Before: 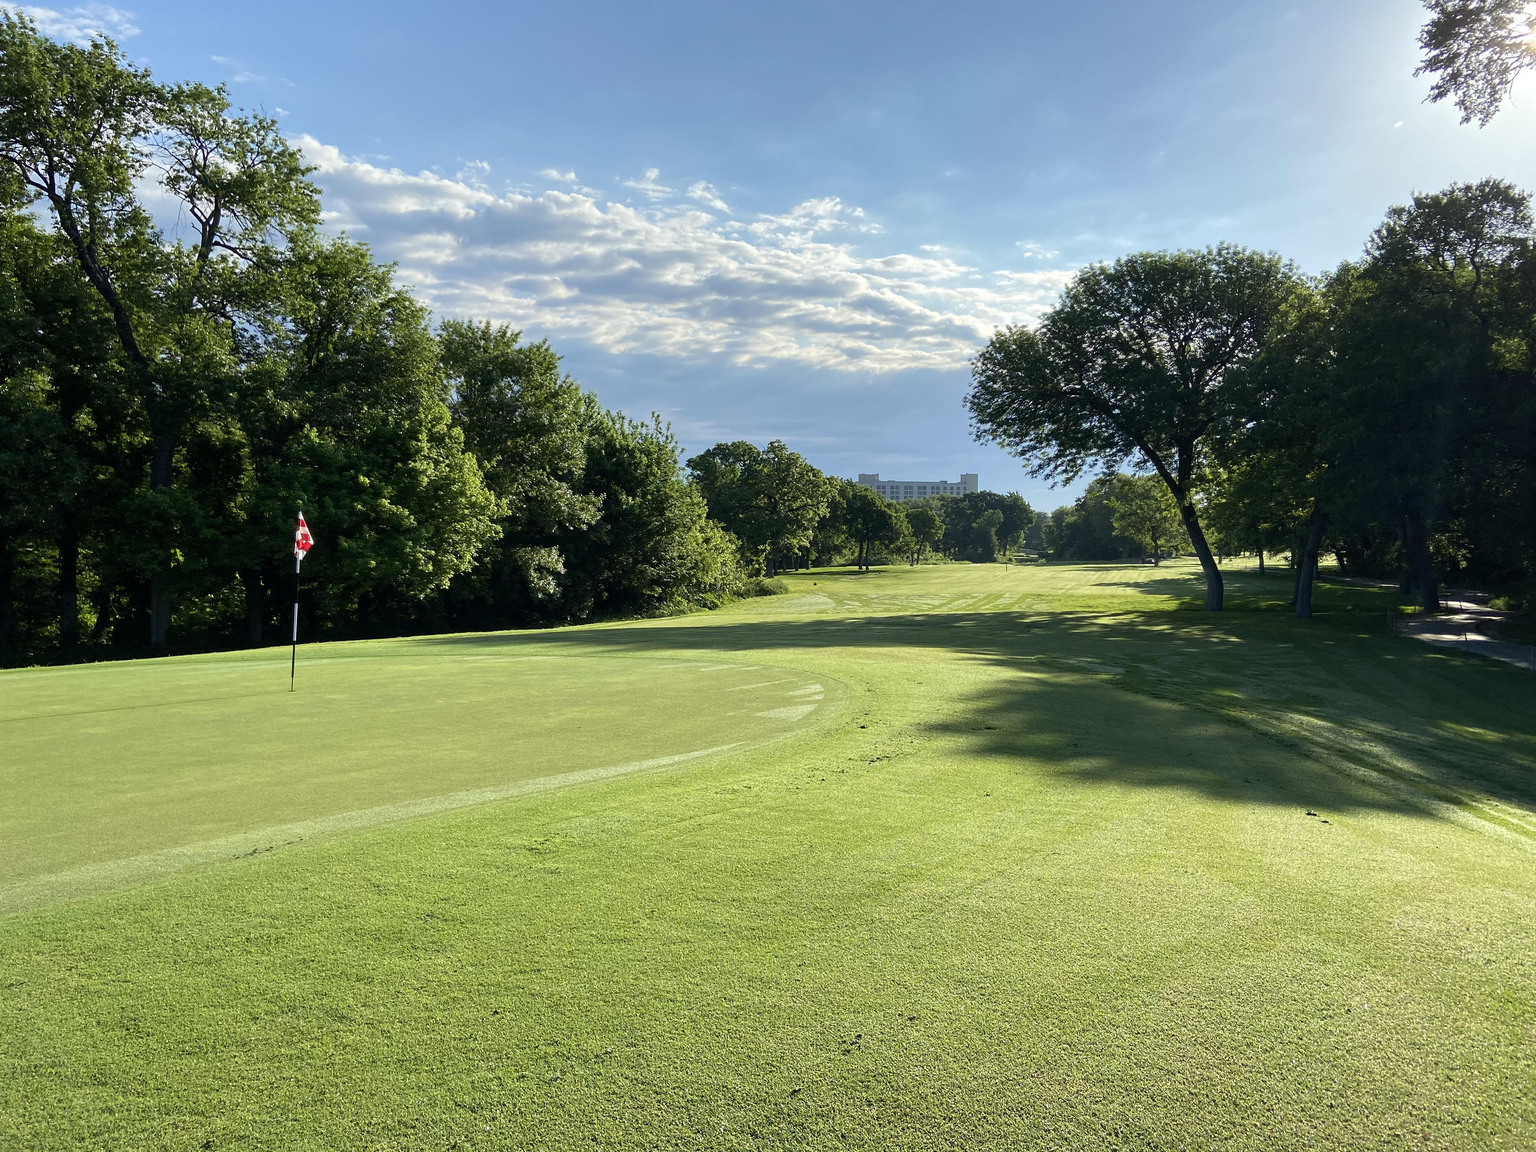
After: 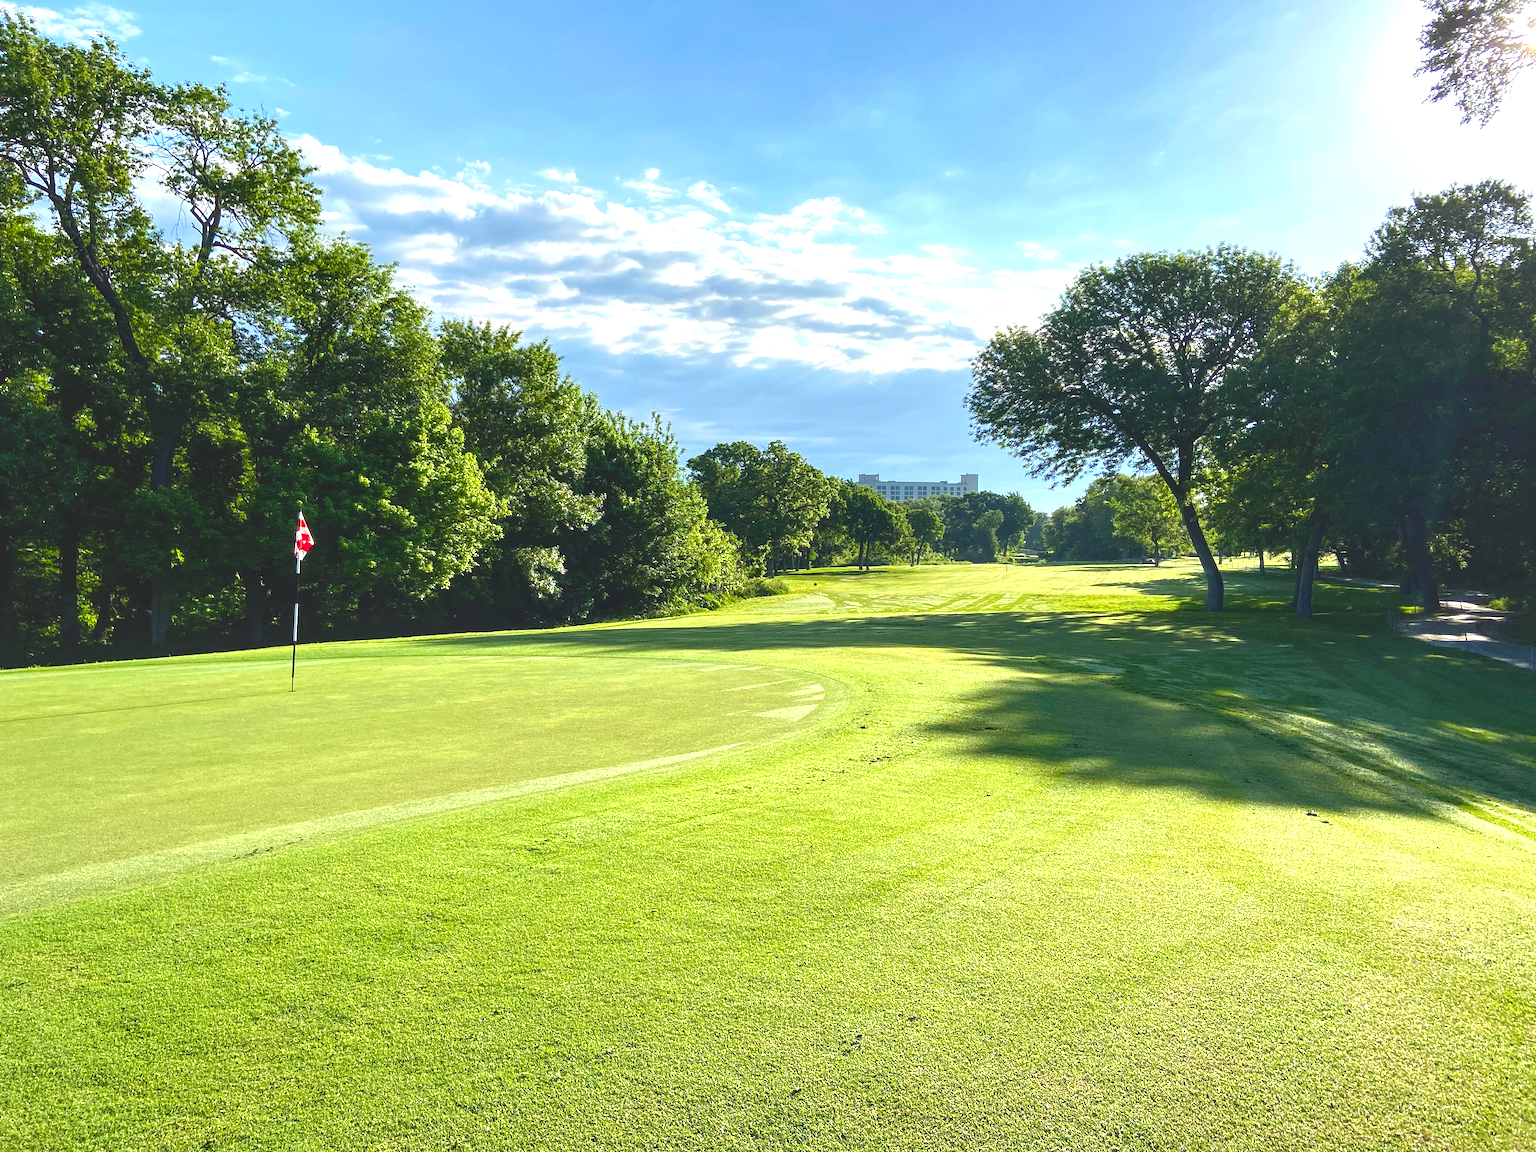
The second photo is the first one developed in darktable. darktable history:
exposure: exposure 0.563 EV, compensate highlight preservation false
levels: levels [0, 0.48, 0.961]
local contrast: on, module defaults
color balance rgb: global offset › luminance 1.527%, perceptual saturation grading › global saturation 27.615%, perceptual saturation grading › highlights -25.317%, perceptual saturation grading › shadows 25.913%, global vibrance 20%
